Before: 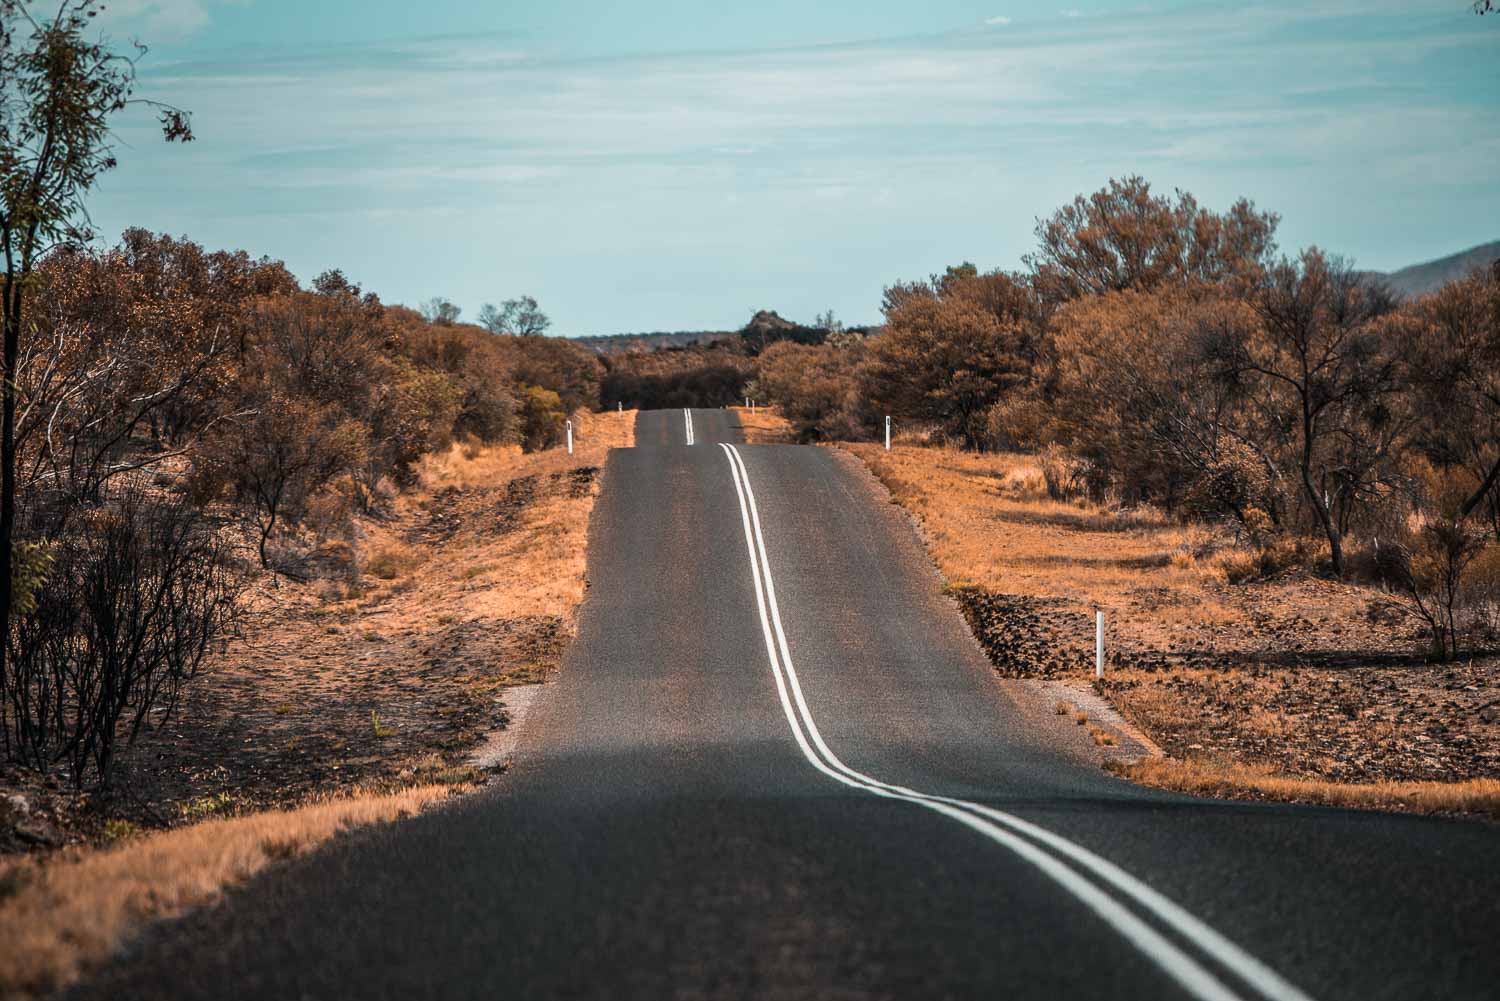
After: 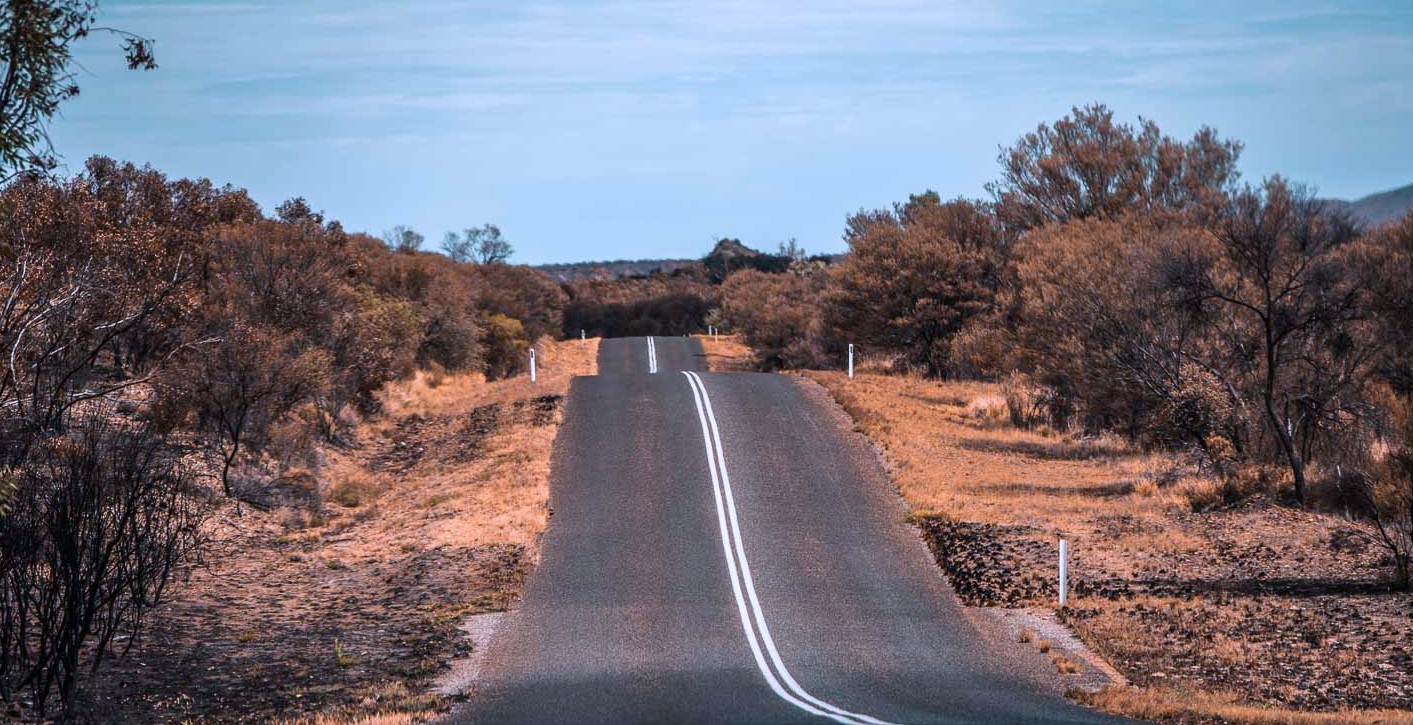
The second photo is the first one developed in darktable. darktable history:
color calibration: illuminant custom, x 0.372, y 0.389, temperature 4224.67 K
crop: left 2.517%, top 7.253%, right 3.247%, bottom 20.276%
